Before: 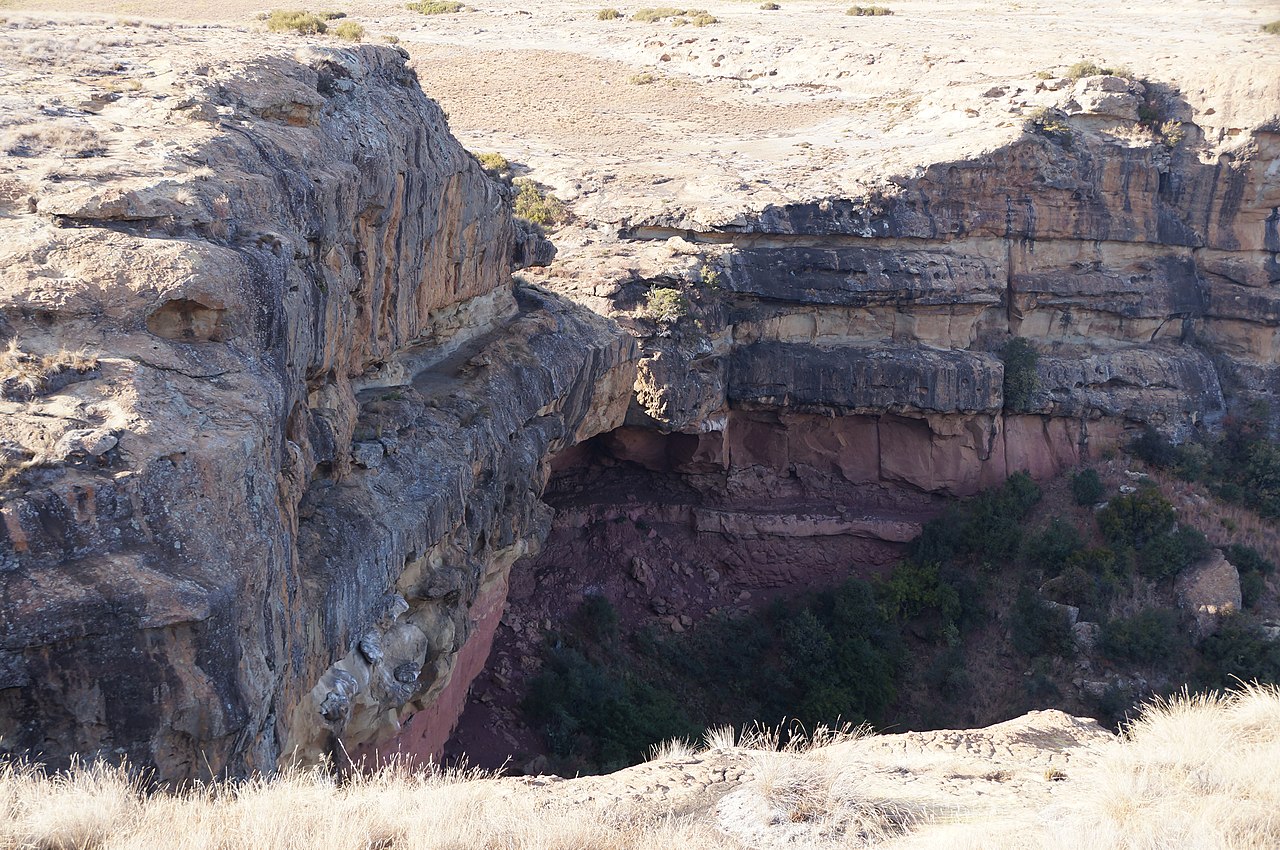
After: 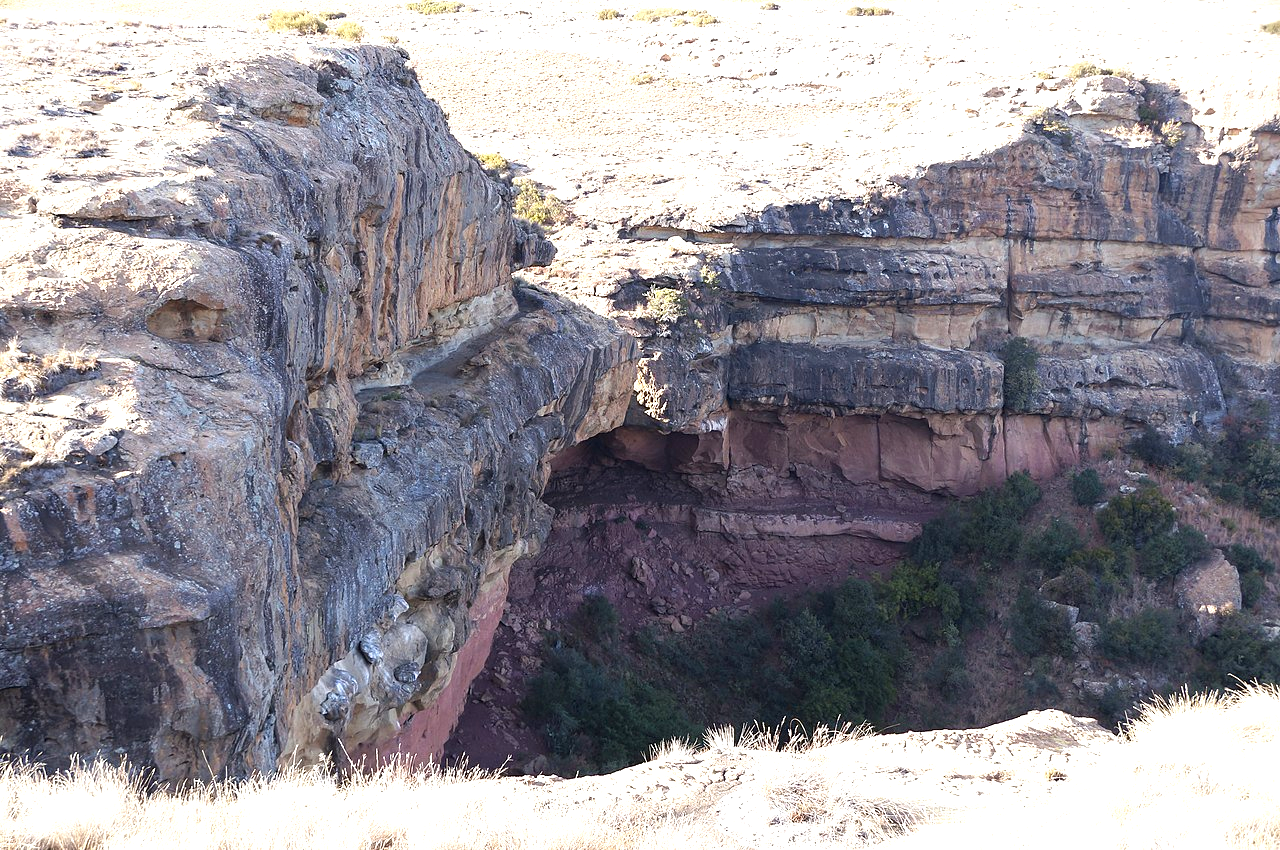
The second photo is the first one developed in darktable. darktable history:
exposure: exposure 0.77 EV, compensate highlight preservation false
contrast equalizer: octaves 7, y [[0.6 ×6], [0.55 ×6], [0 ×6], [0 ×6], [0 ×6]], mix 0.15
